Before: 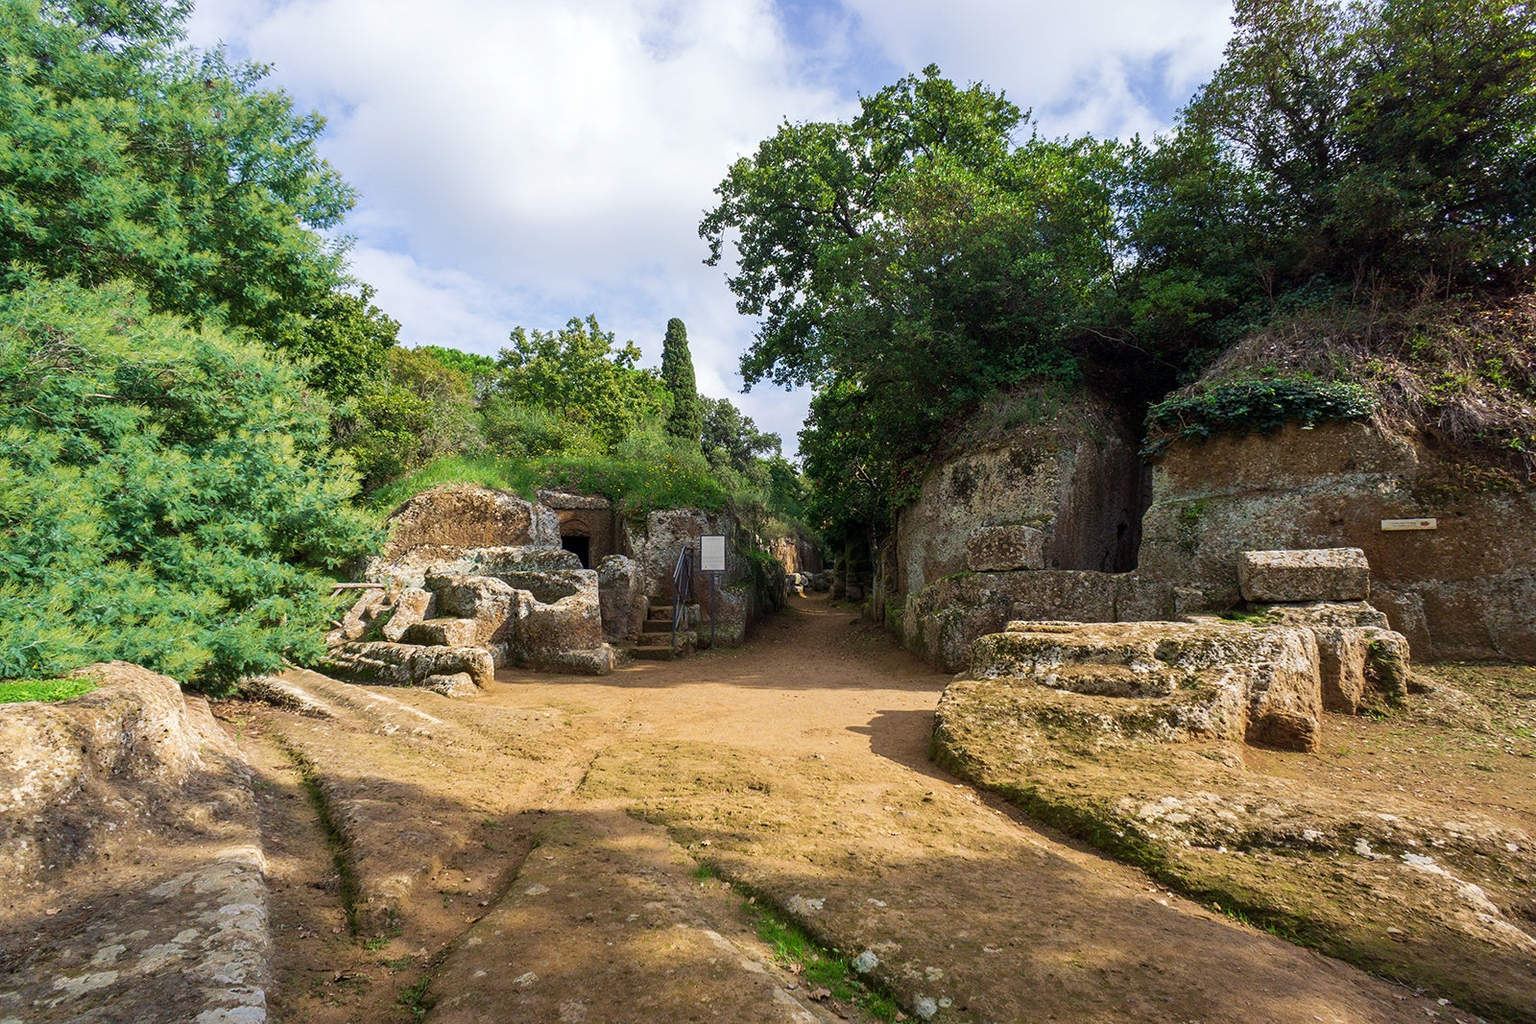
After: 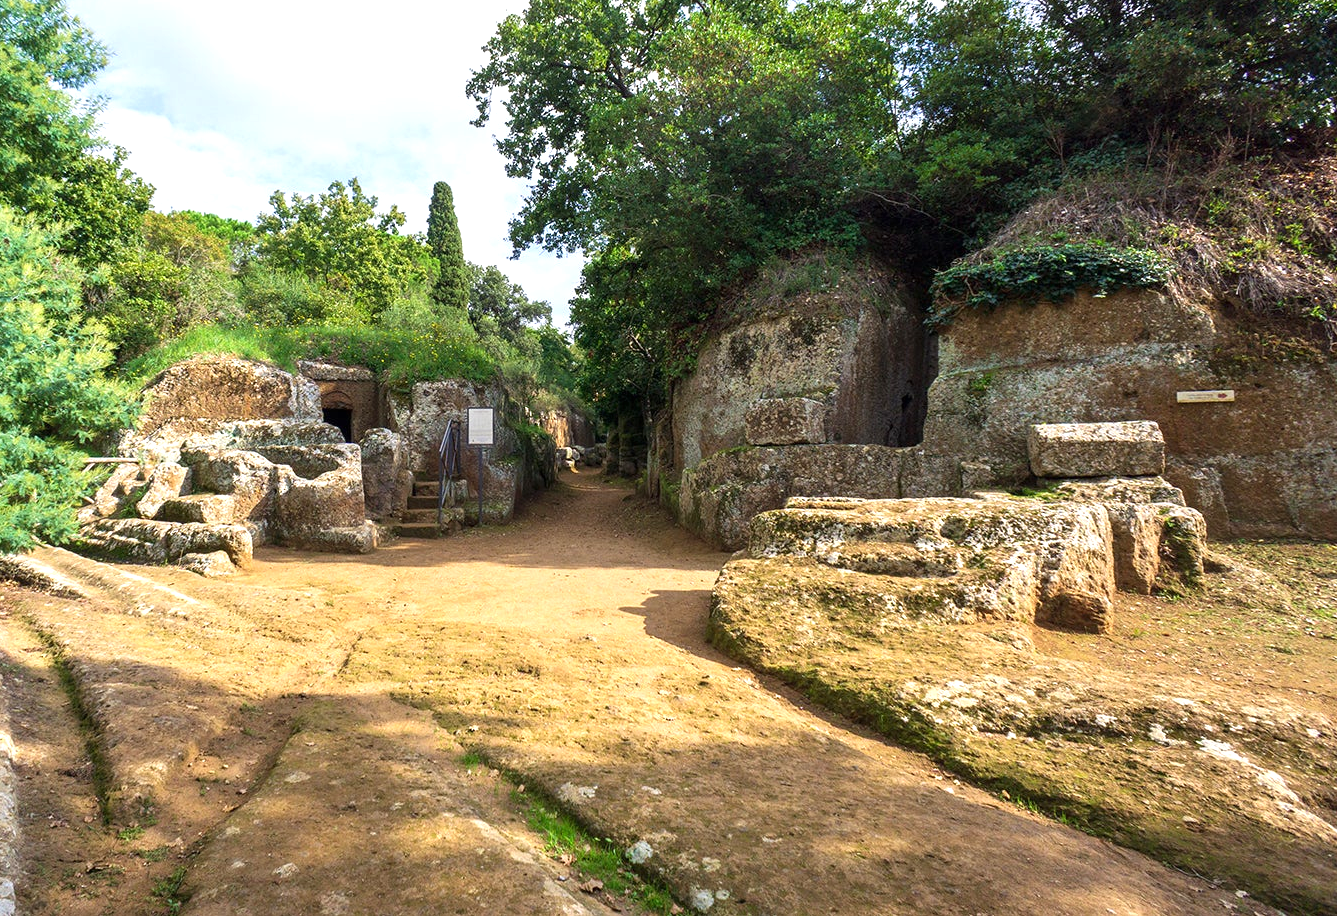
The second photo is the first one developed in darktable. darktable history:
crop: left 16.408%, top 14.108%
exposure: black level correction 0, exposure 0.69 EV, compensate highlight preservation false
